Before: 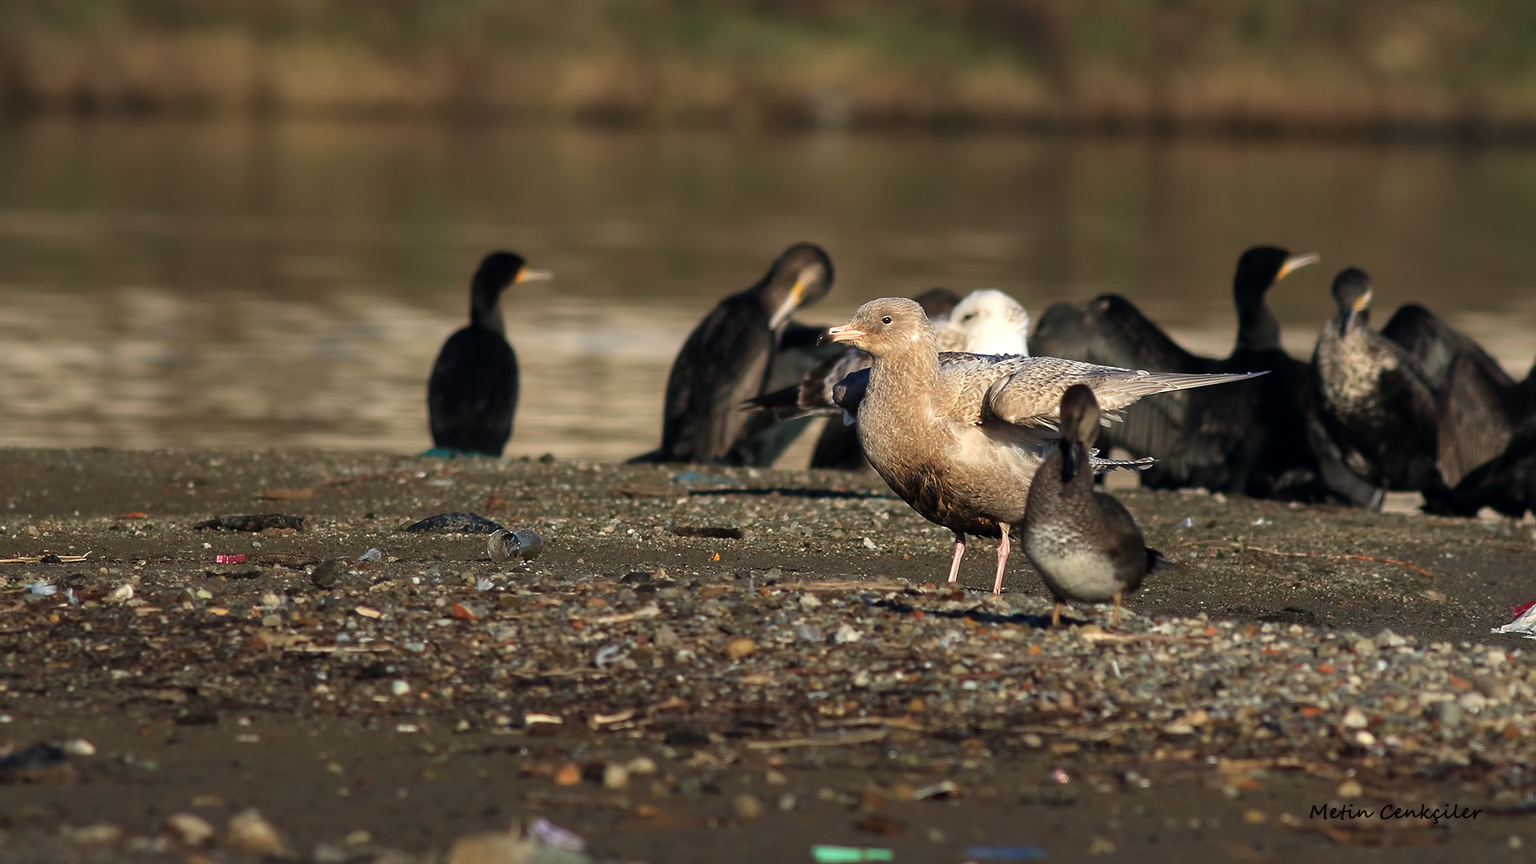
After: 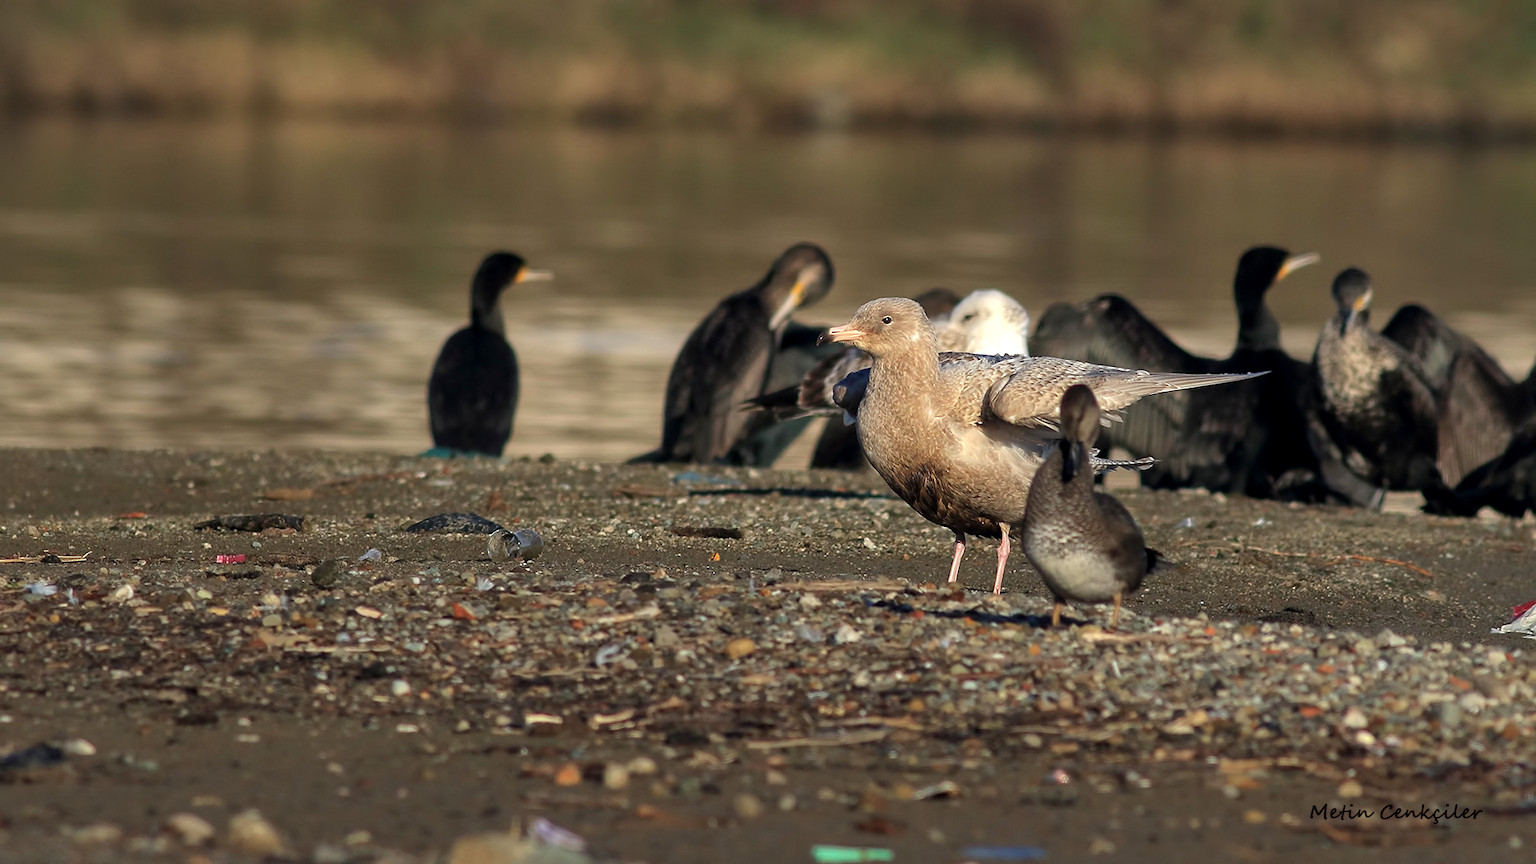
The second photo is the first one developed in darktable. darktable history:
local contrast: highlights 104%, shadows 101%, detail 119%, midtone range 0.2
shadows and highlights: on, module defaults
